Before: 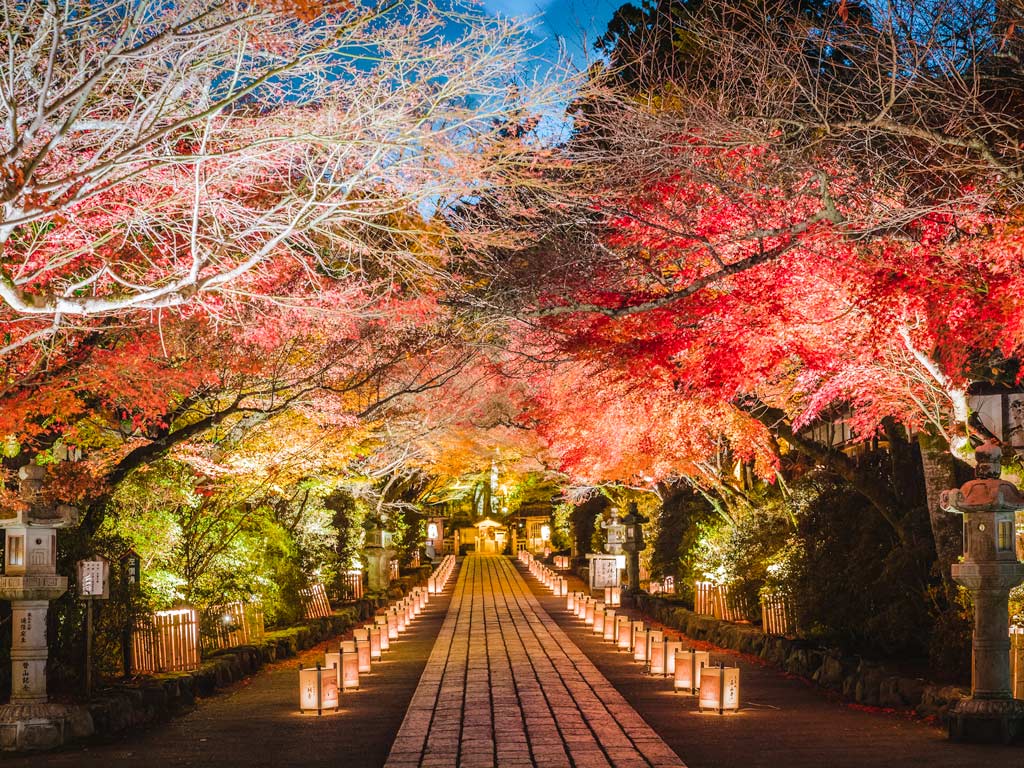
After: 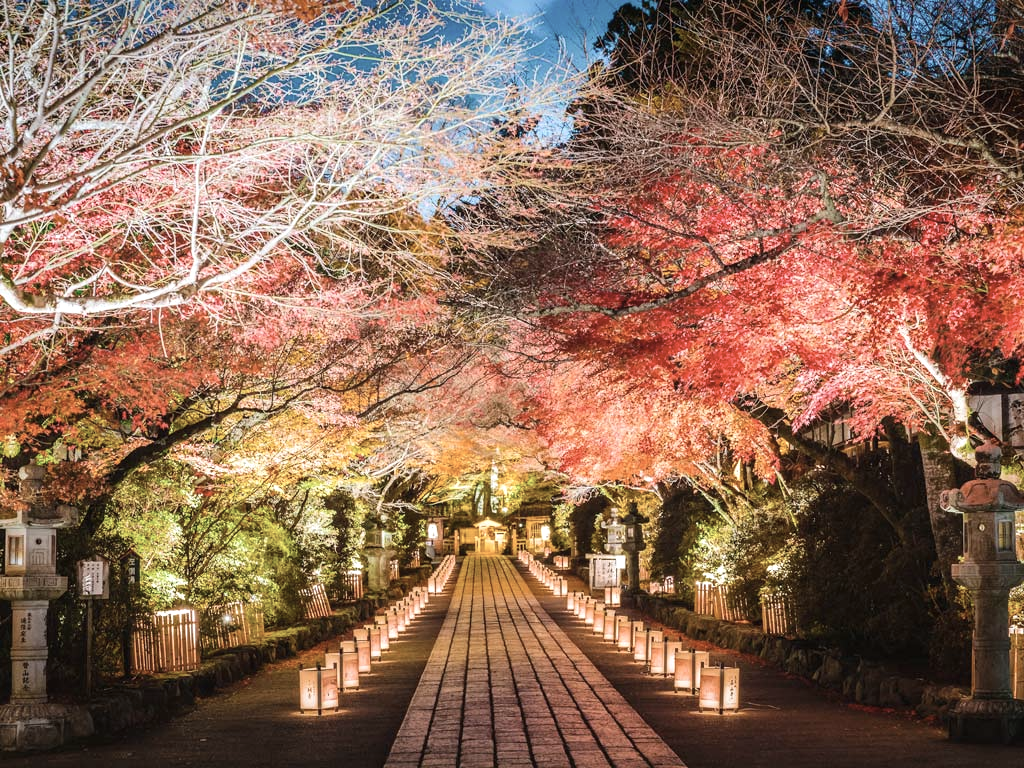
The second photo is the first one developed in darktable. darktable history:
exposure: exposure 0.176 EV, compensate highlight preservation false
tone equalizer: on, module defaults
contrast brightness saturation: contrast 0.098, saturation -0.3
